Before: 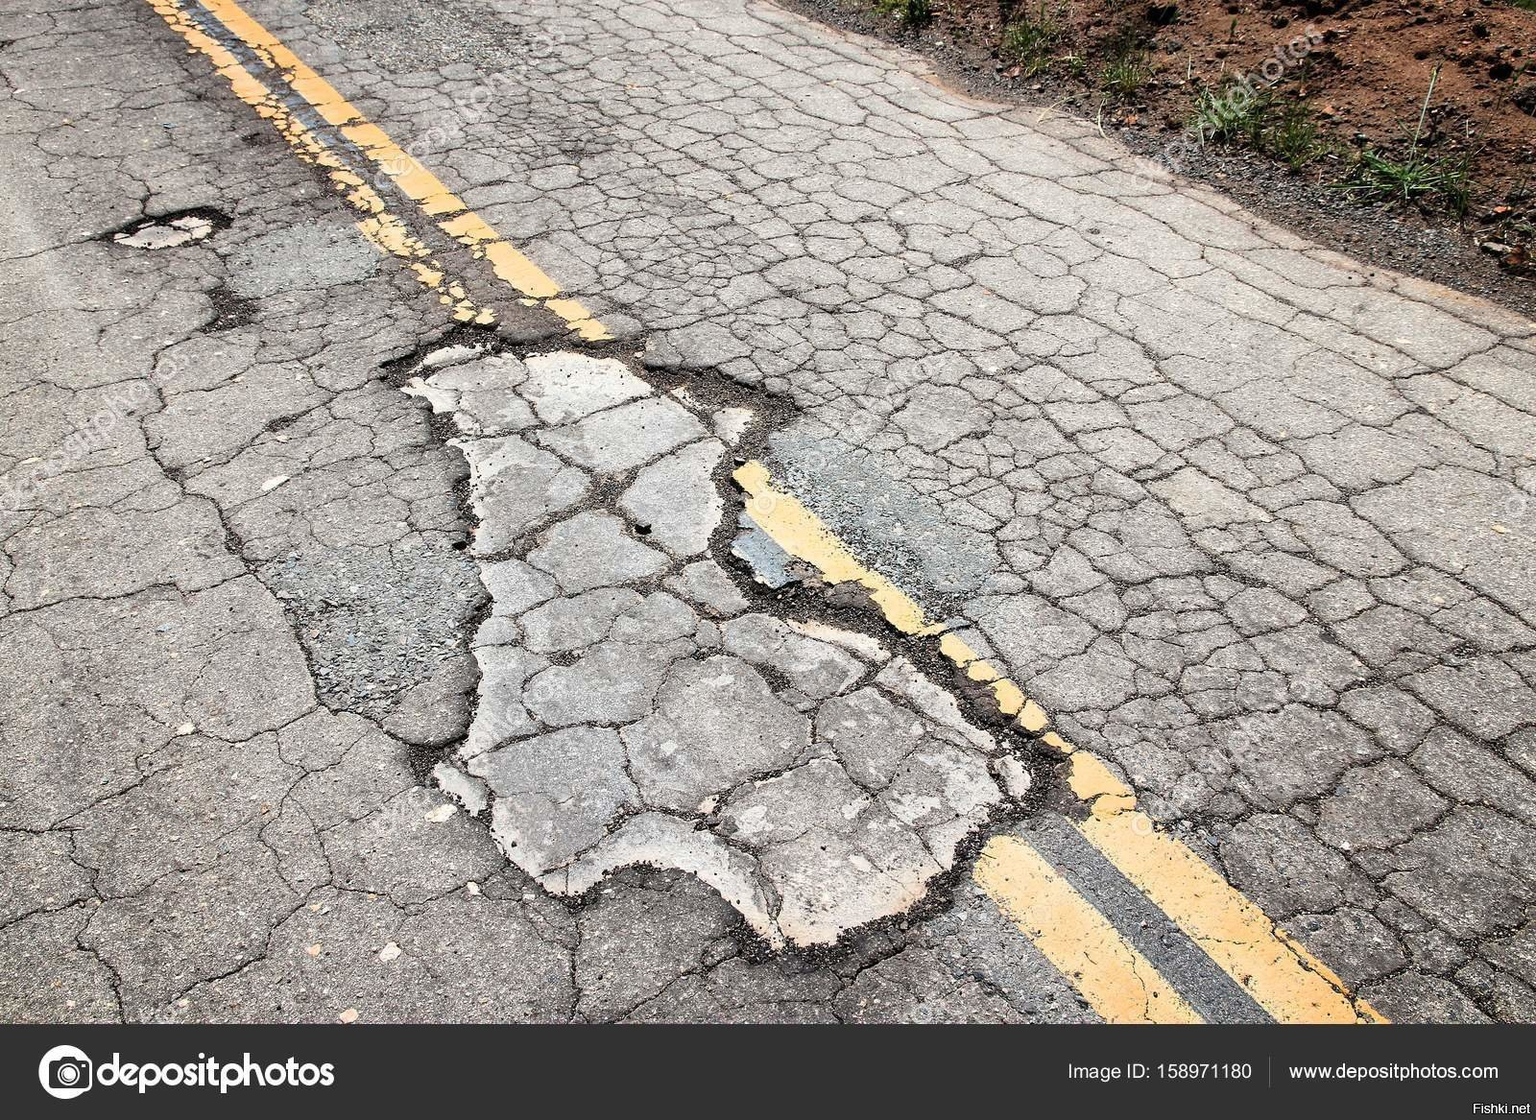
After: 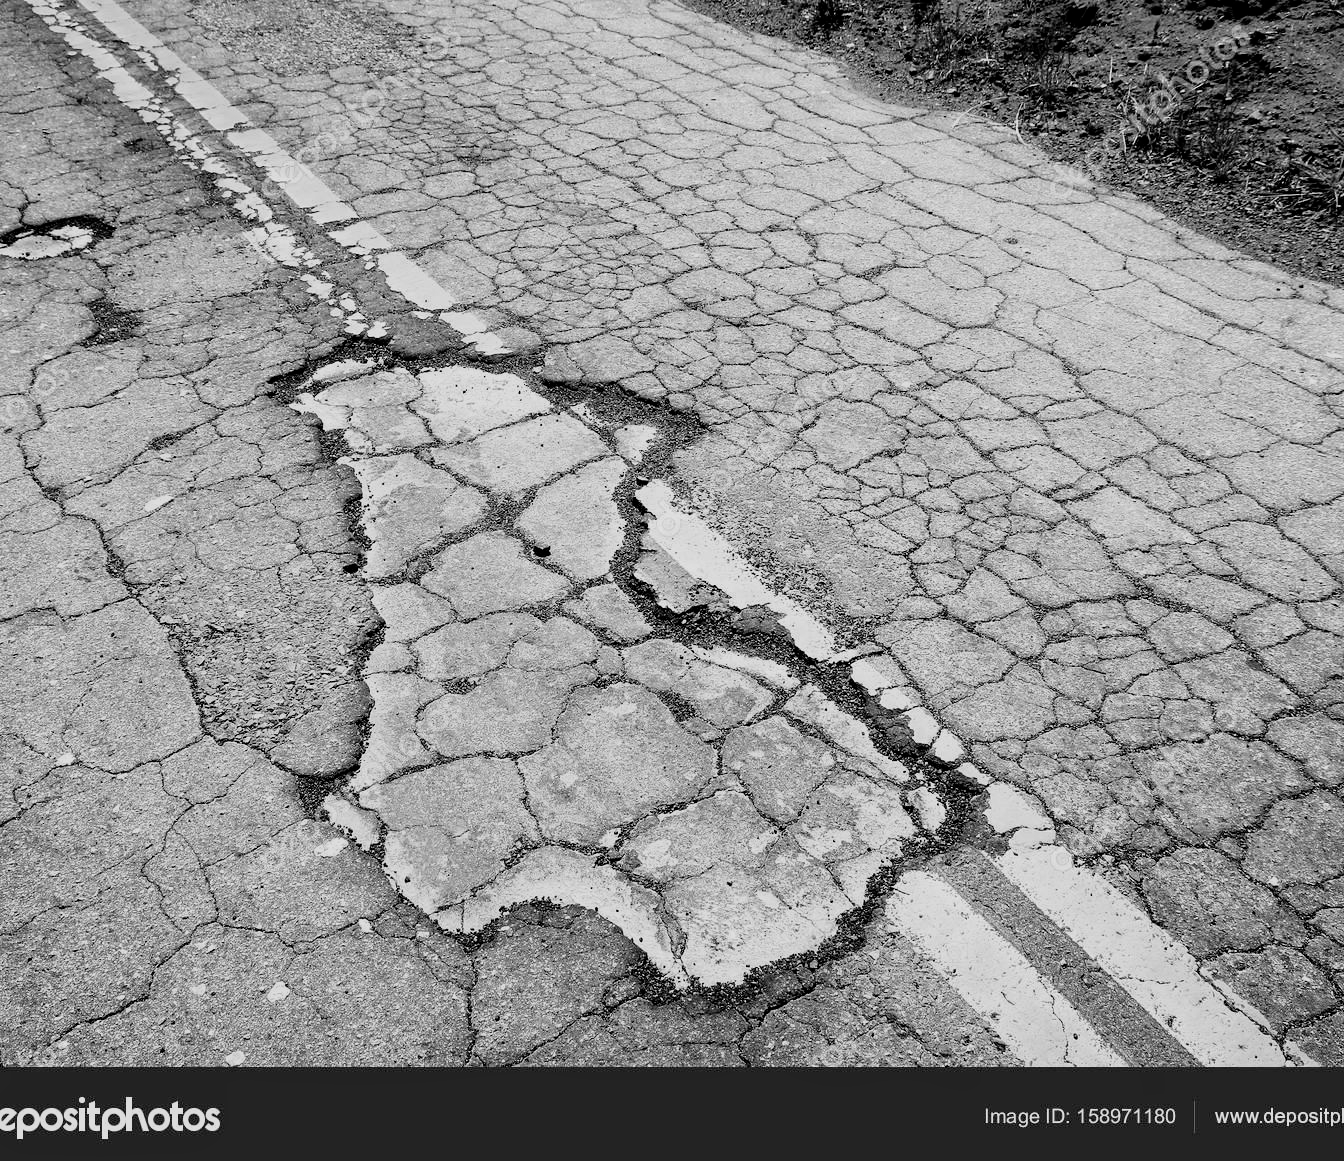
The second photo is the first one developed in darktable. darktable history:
white balance: red 0.967, blue 1.119, emerald 0.756
color balance: lift [1, 1, 0.999, 1.001], gamma [1, 1.003, 1.005, 0.995], gain [1, 0.992, 0.988, 1.012], contrast 5%, output saturation 110%
filmic rgb: black relative exposure -5.83 EV, white relative exposure 3.4 EV, hardness 3.68
monochrome: a 32, b 64, size 2.3
crop: left 8.026%, right 7.374%
